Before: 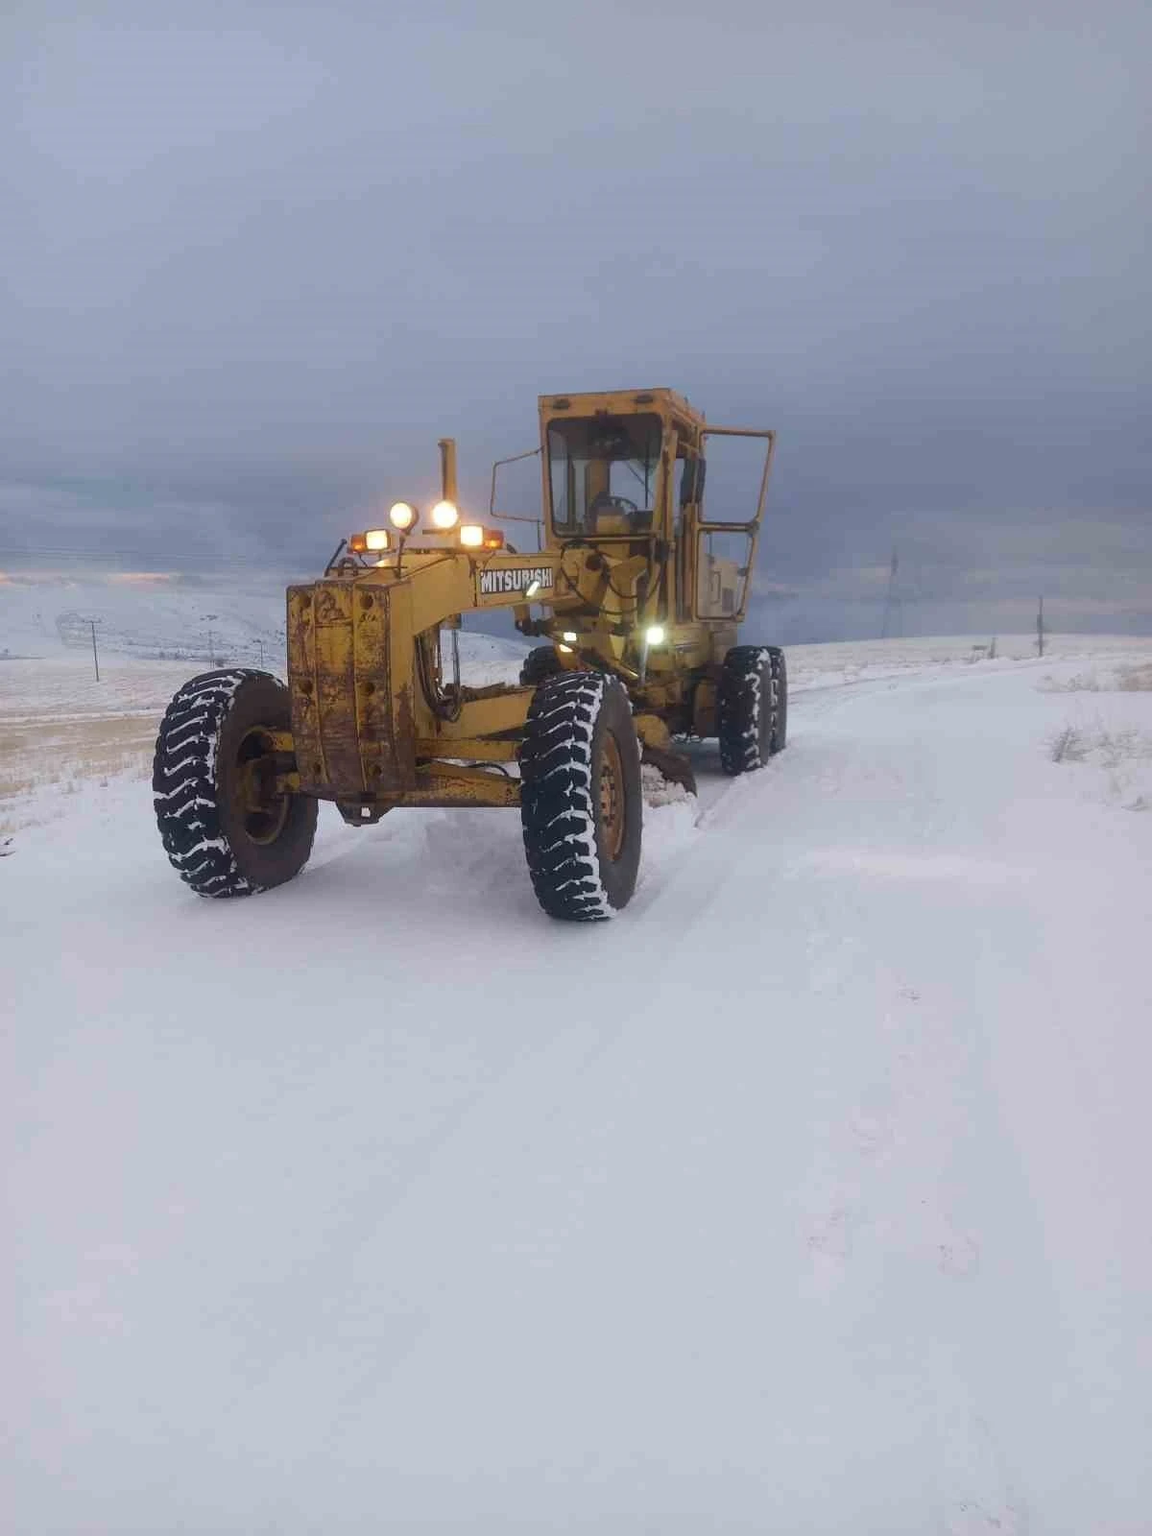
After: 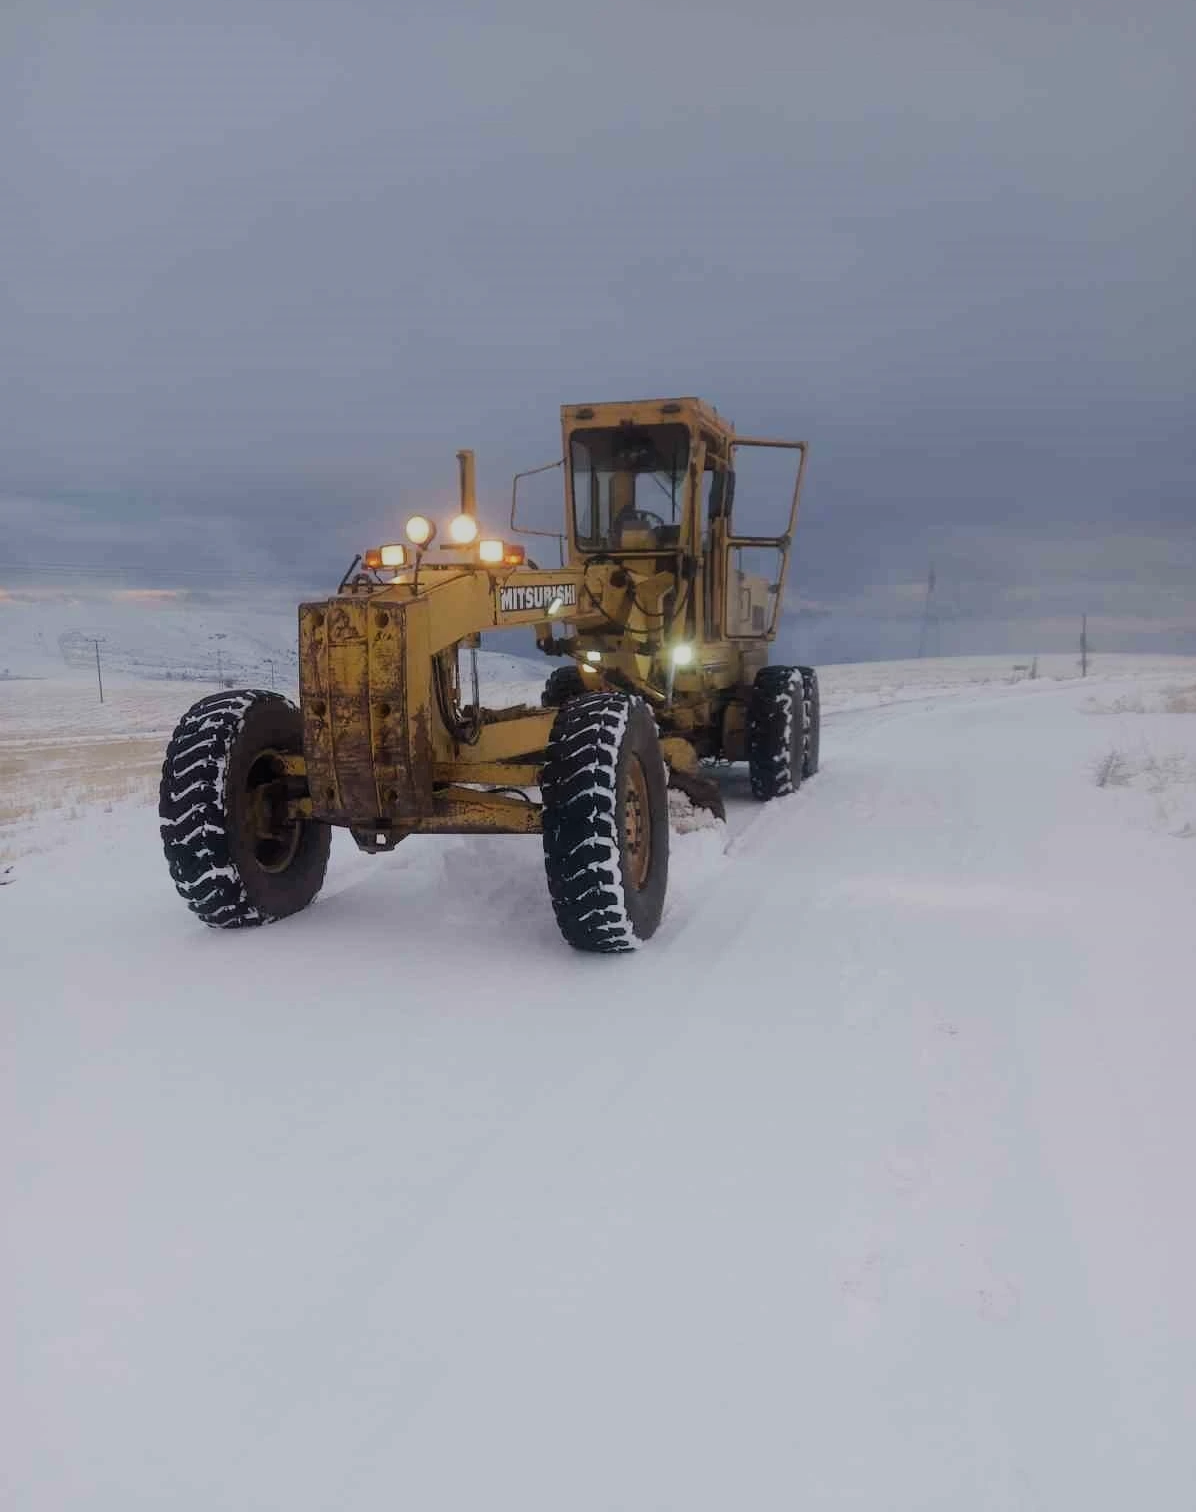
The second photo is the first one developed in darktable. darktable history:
exposure: exposure 0.178 EV, compensate exposure bias true, compensate highlight preservation false
crop: top 0.448%, right 0.264%, bottom 5.045%
graduated density: on, module defaults
filmic rgb: black relative exposure -7.65 EV, white relative exposure 4.56 EV, hardness 3.61, contrast 1.05
